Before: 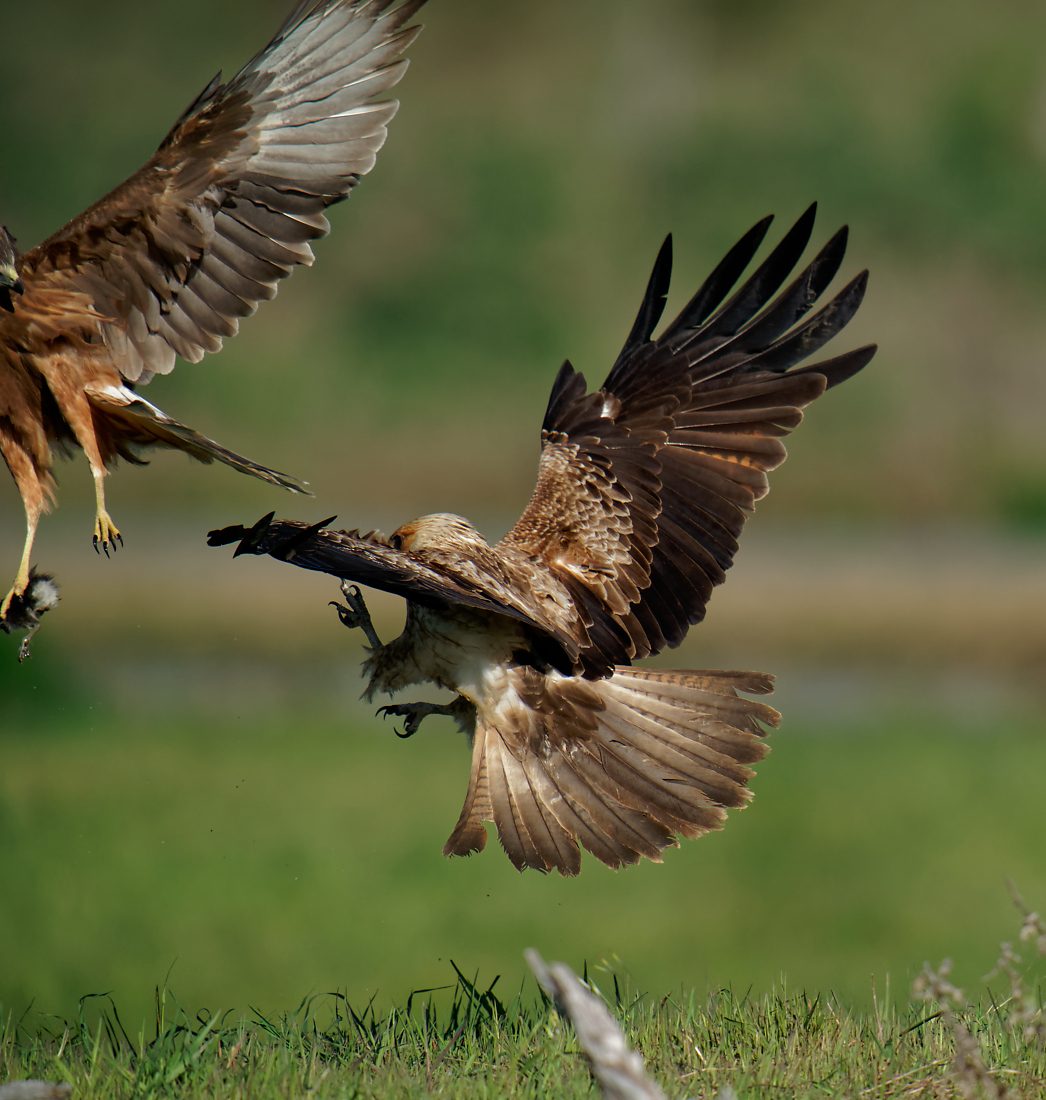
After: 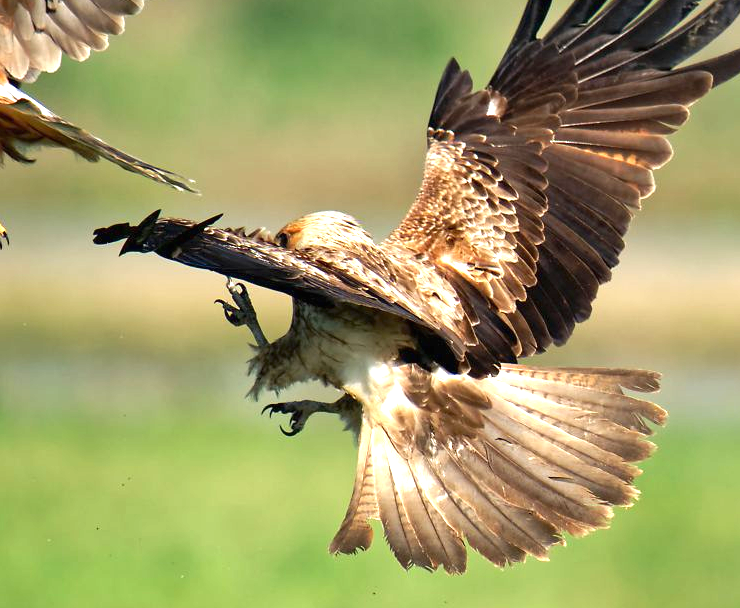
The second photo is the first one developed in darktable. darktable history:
exposure: black level correction 0, exposure 1.678 EV, compensate highlight preservation false
crop: left 10.936%, top 27.473%, right 18.308%, bottom 17.242%
